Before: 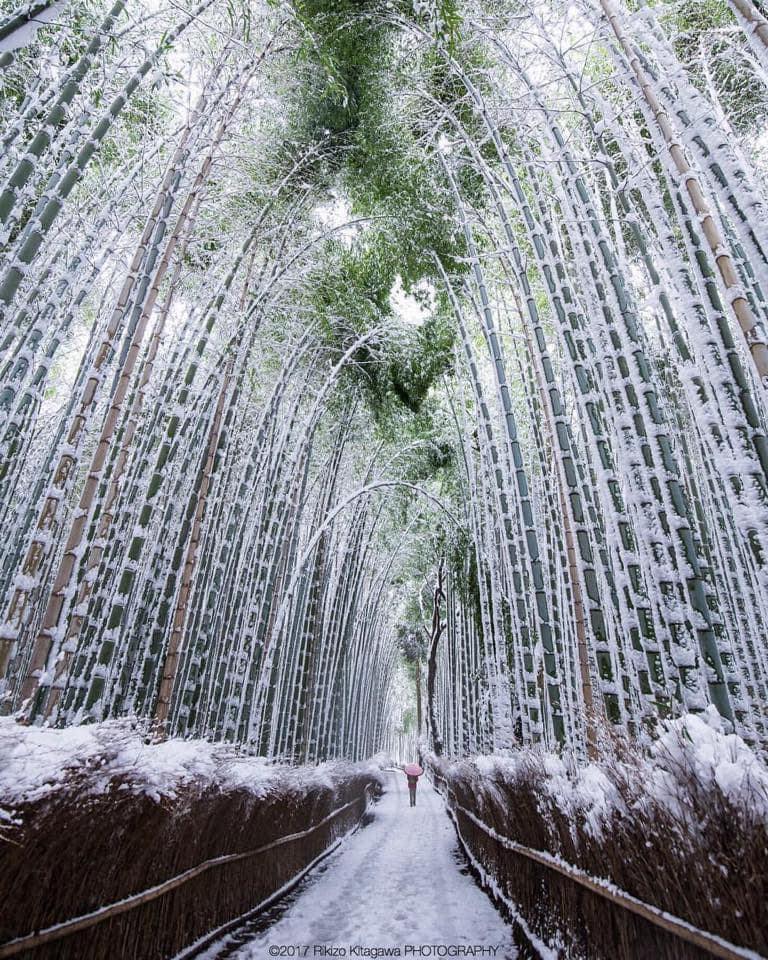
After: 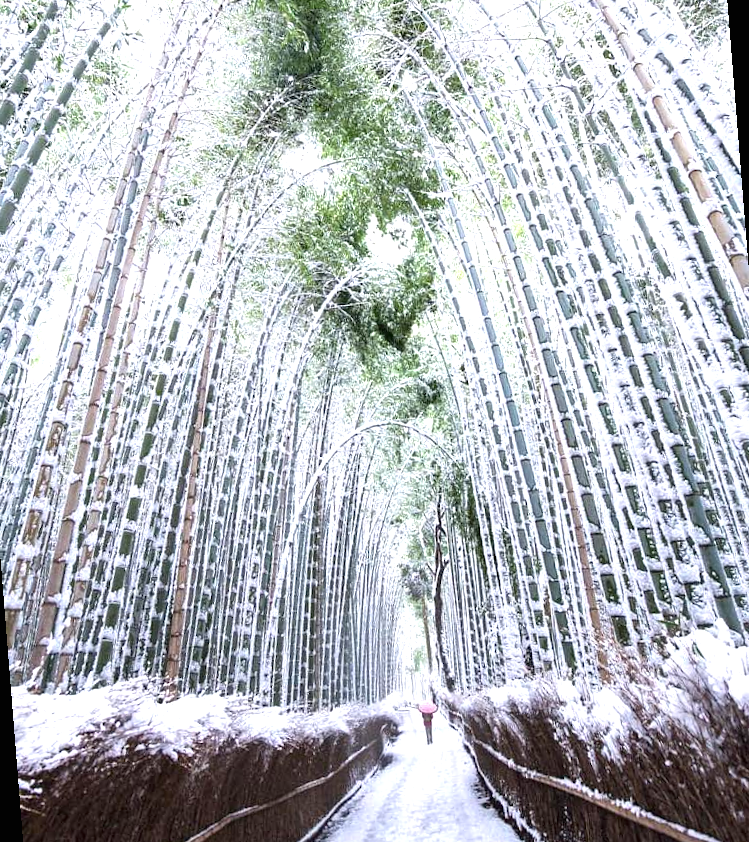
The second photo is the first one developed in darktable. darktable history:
rotate and perspective: rotation -4.57°, crop left 0.054, crop right 0.944, crop top 0.087, crop bottom 0.914
exposure: black level correction 0, exposure 0.95 EV, compensate exposure bias true, compensate highlight preservation false
